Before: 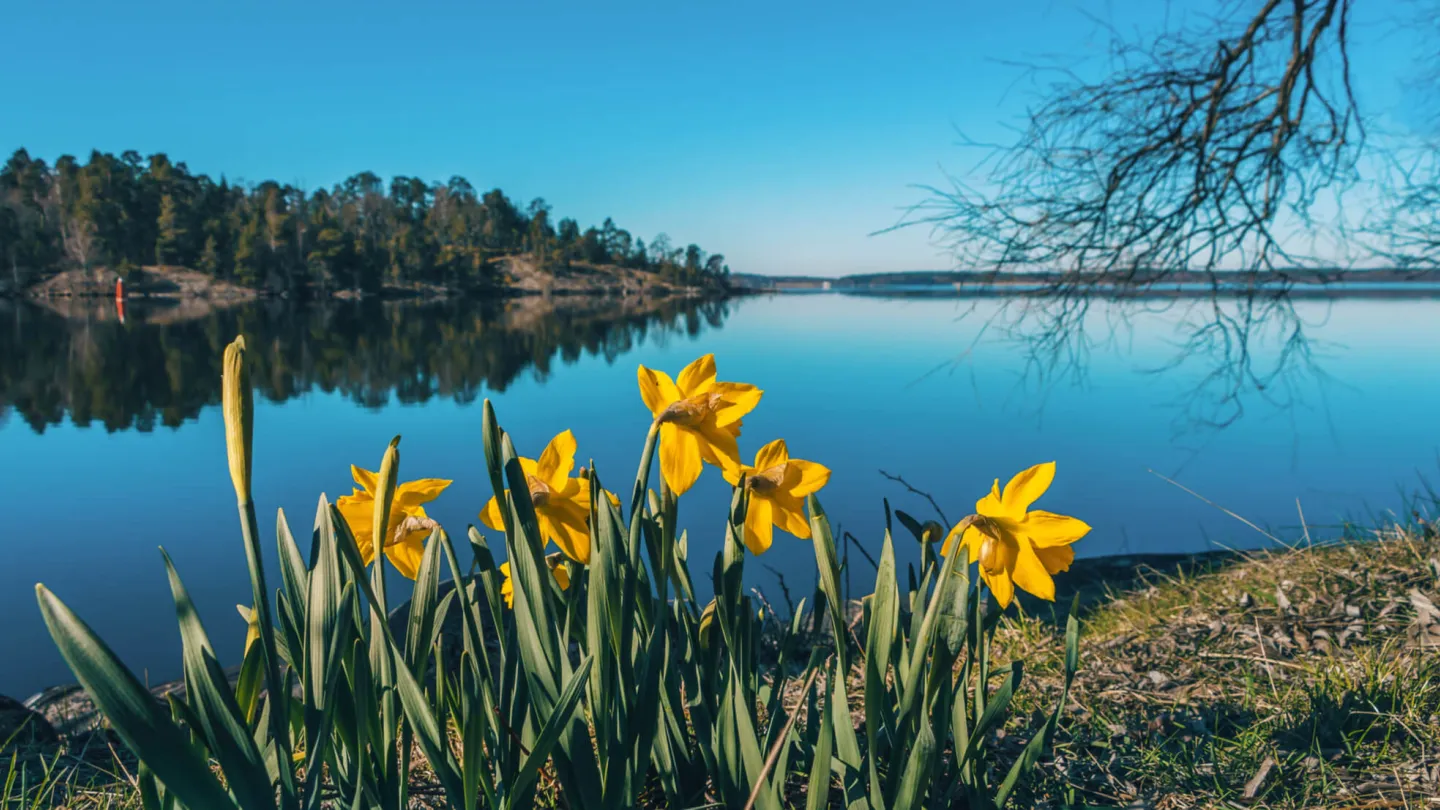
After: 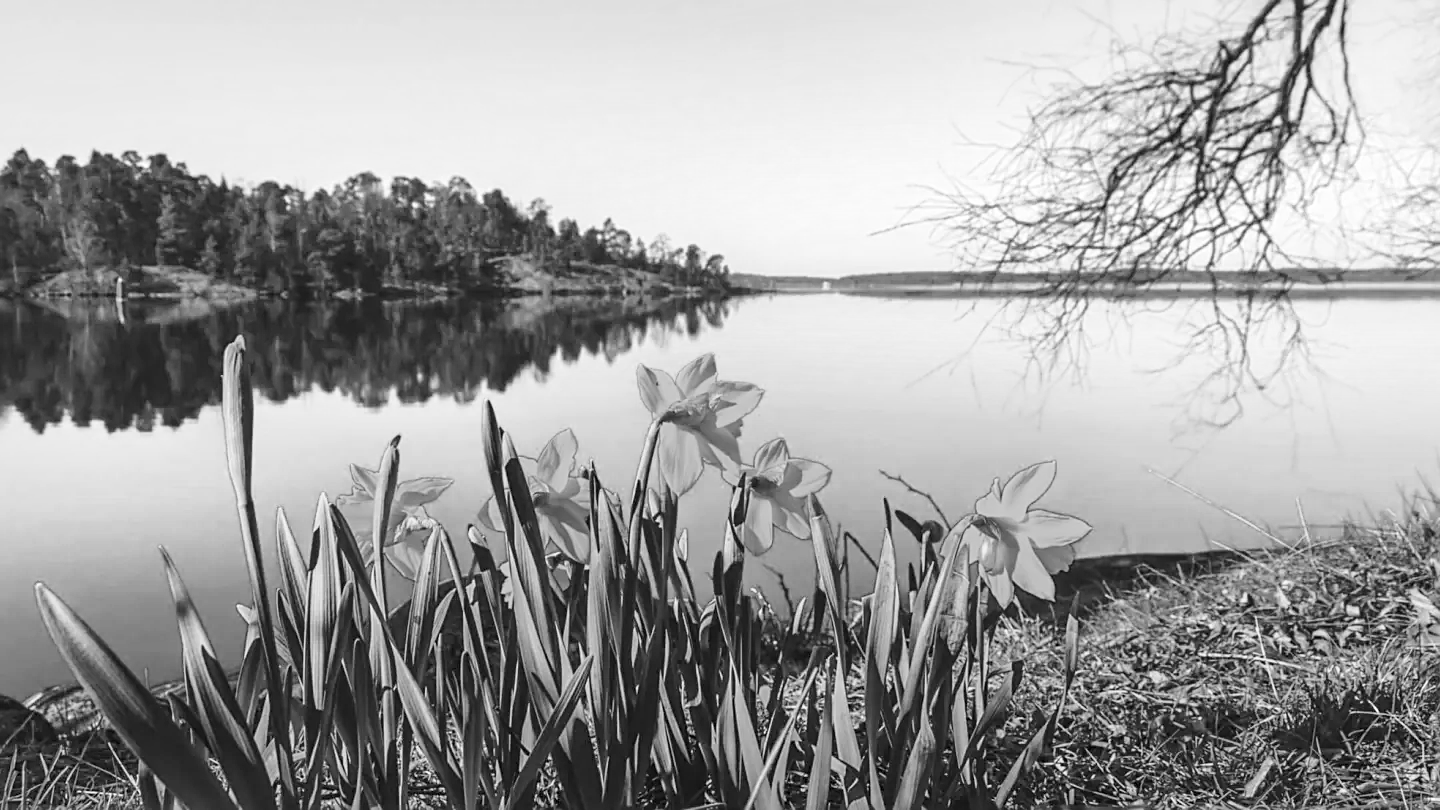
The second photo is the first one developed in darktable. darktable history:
shadows and highlights: on, module defaults
white balance: red 0.974, blue 1.044
sharpen: radius 1.967
color zones: curves: ch0 [(0, 0.613) (0.01, 0.613) (0.245, 0.448) (0.498, 0.529) (0.642, 0.665) (0.879, 0.777) (0.99, 0.613)]; ch1 [(0, 0.035) (0.121, 0.189) (0.259, 0.197) (0.415, 0.061) (0.589, 0.022) (0.732, 0.022) (0.857, 0.026) (0.991, 0.053)]
monochrome: on, module defaults
base curve: curves: ch0 [(0, 0) (0.028, 0.03) (0.121, 0.232) (0.46, 0.748) (0.859, 0.968) (1, 1)], preserve colors none
